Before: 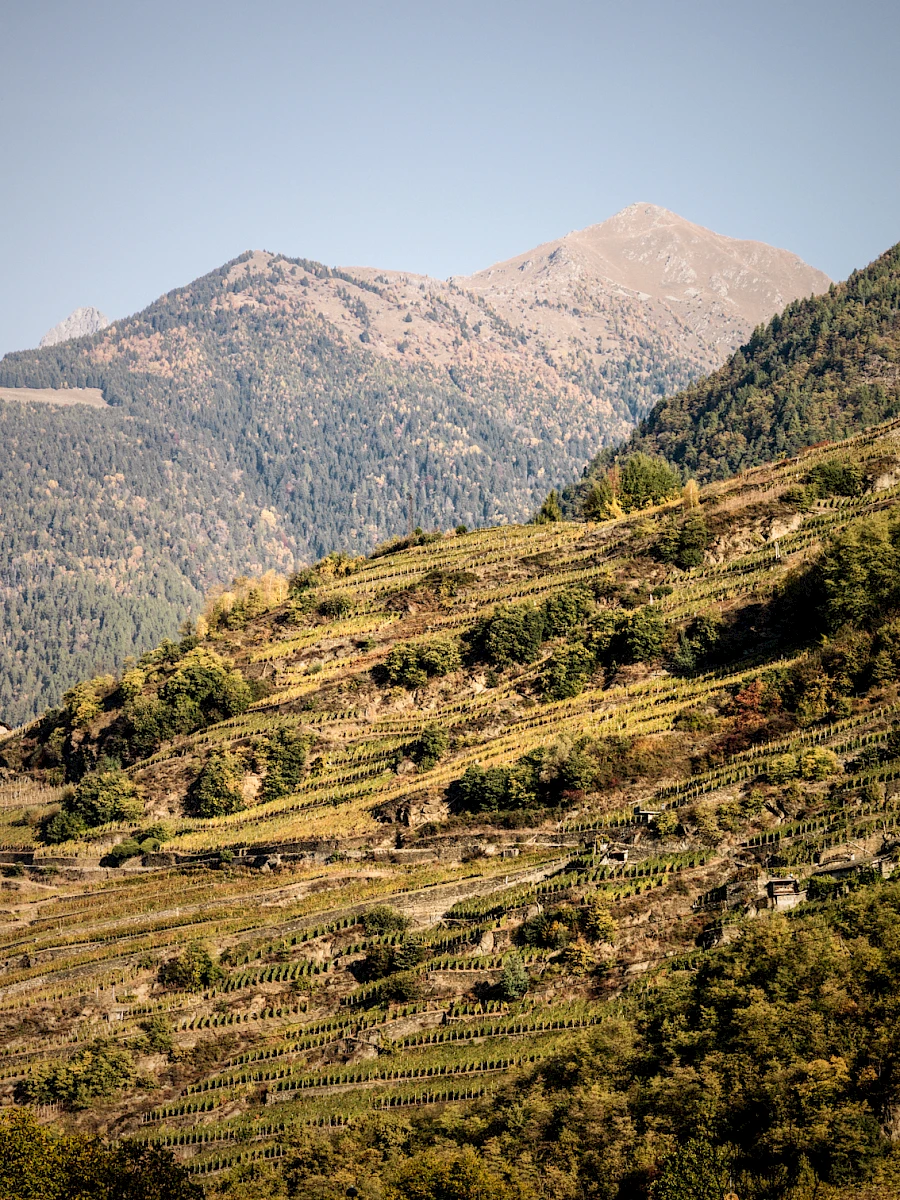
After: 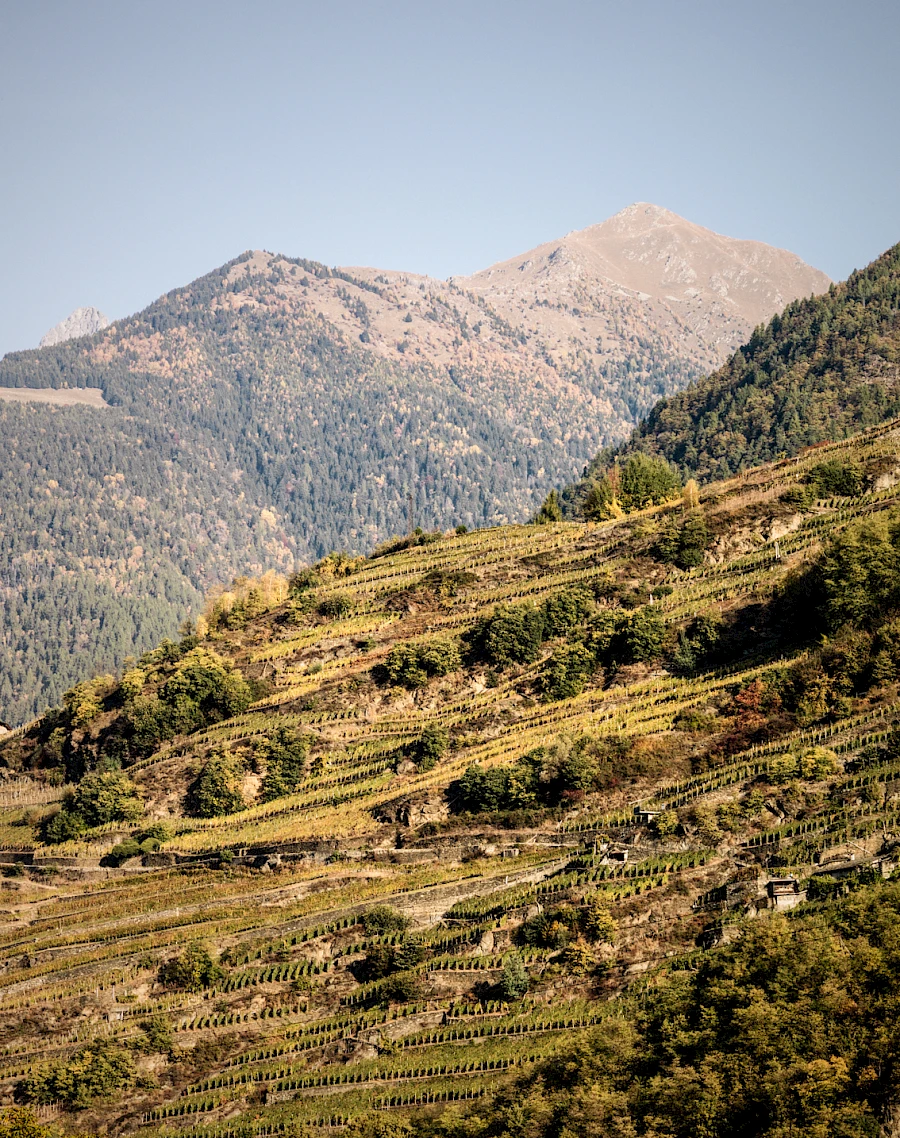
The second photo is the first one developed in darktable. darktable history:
crop and rotate: top 0%, bottom 5.097%
white balance: emerald 1
